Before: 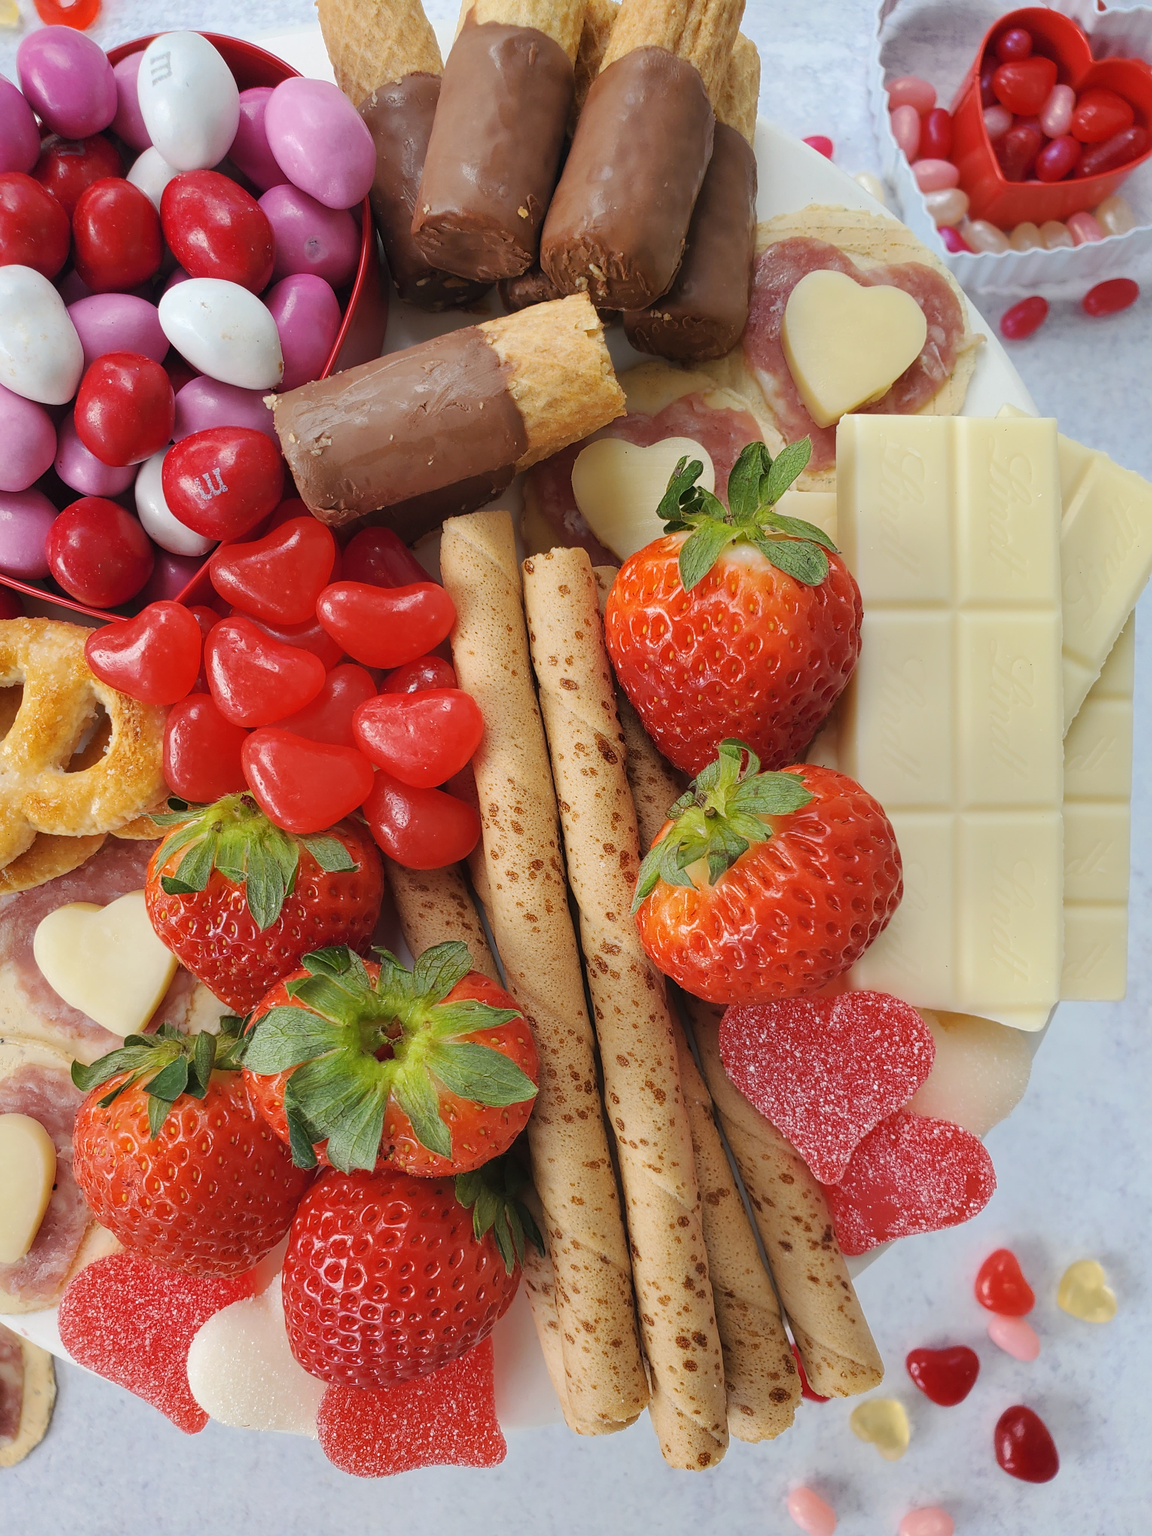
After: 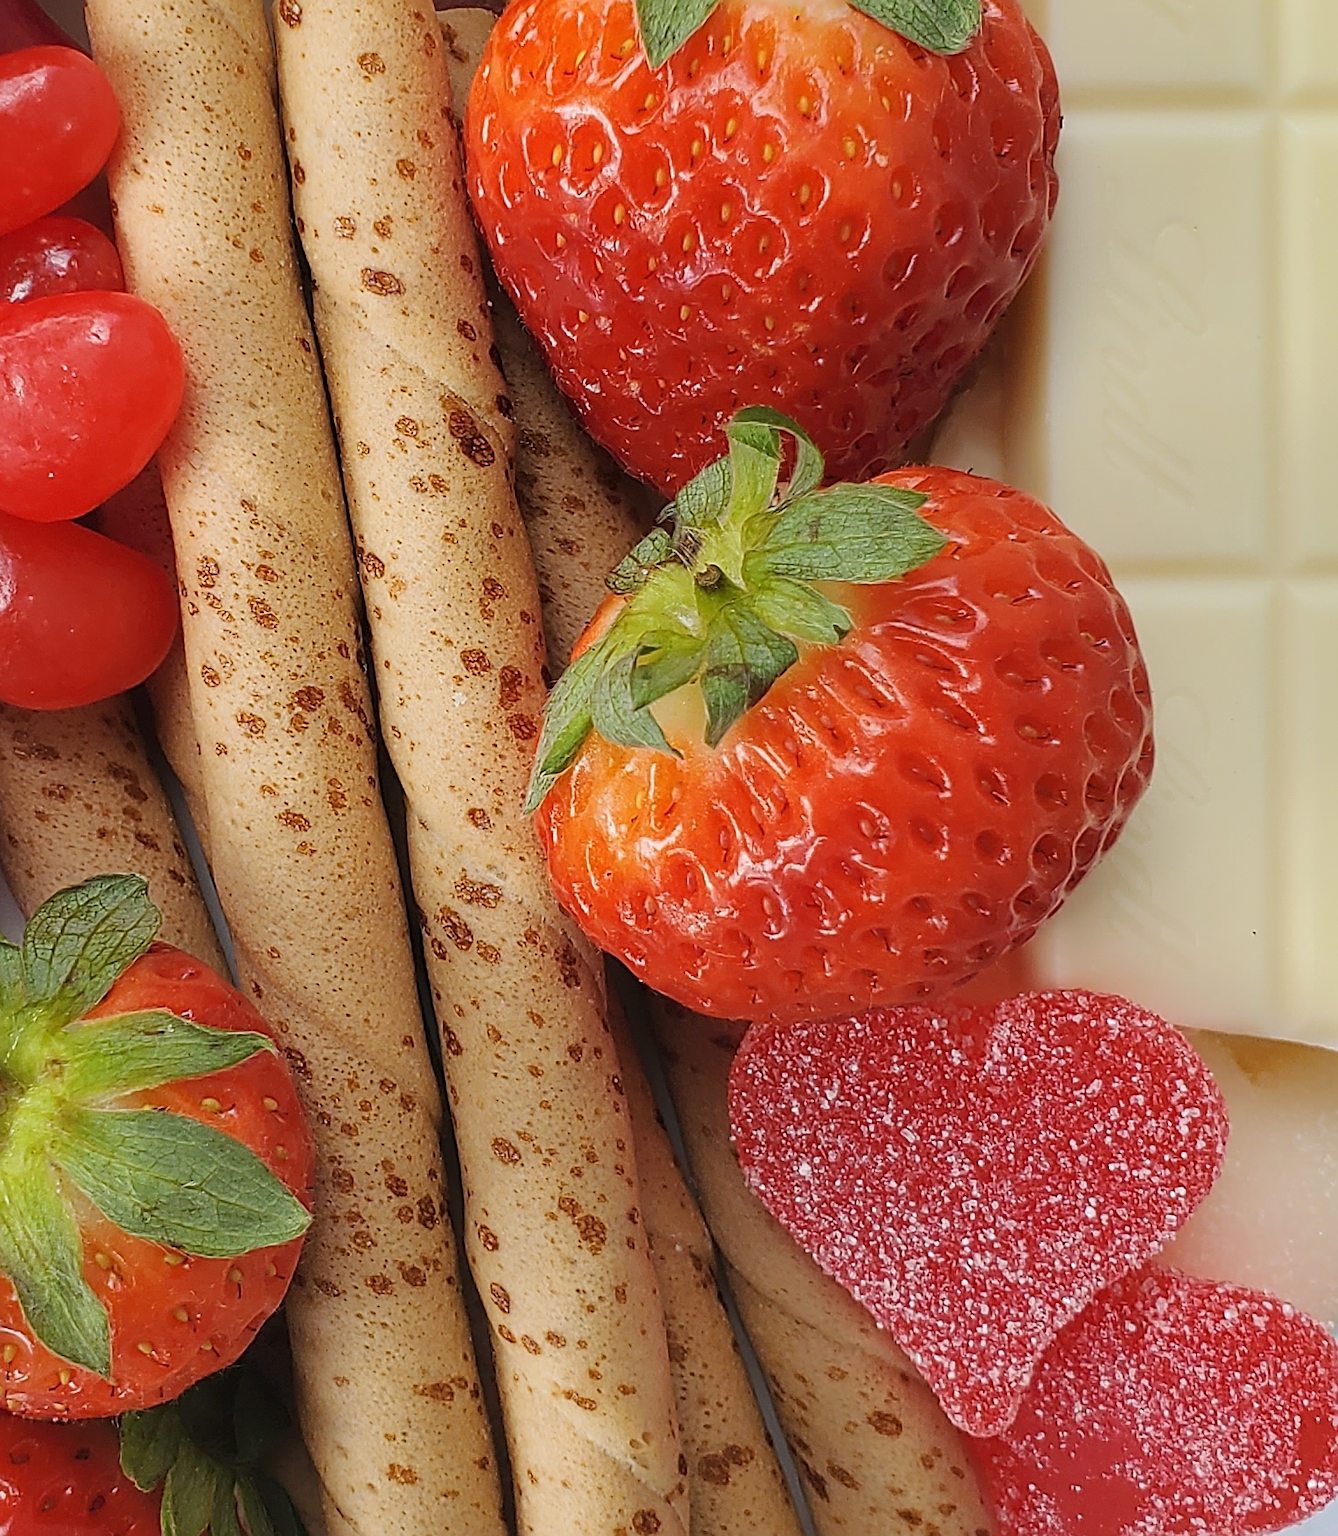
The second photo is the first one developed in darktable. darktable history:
crop: left 35.03%, top 36.625%, right 14.663%, bottom 20.057%
sharpen: on, module defaults
